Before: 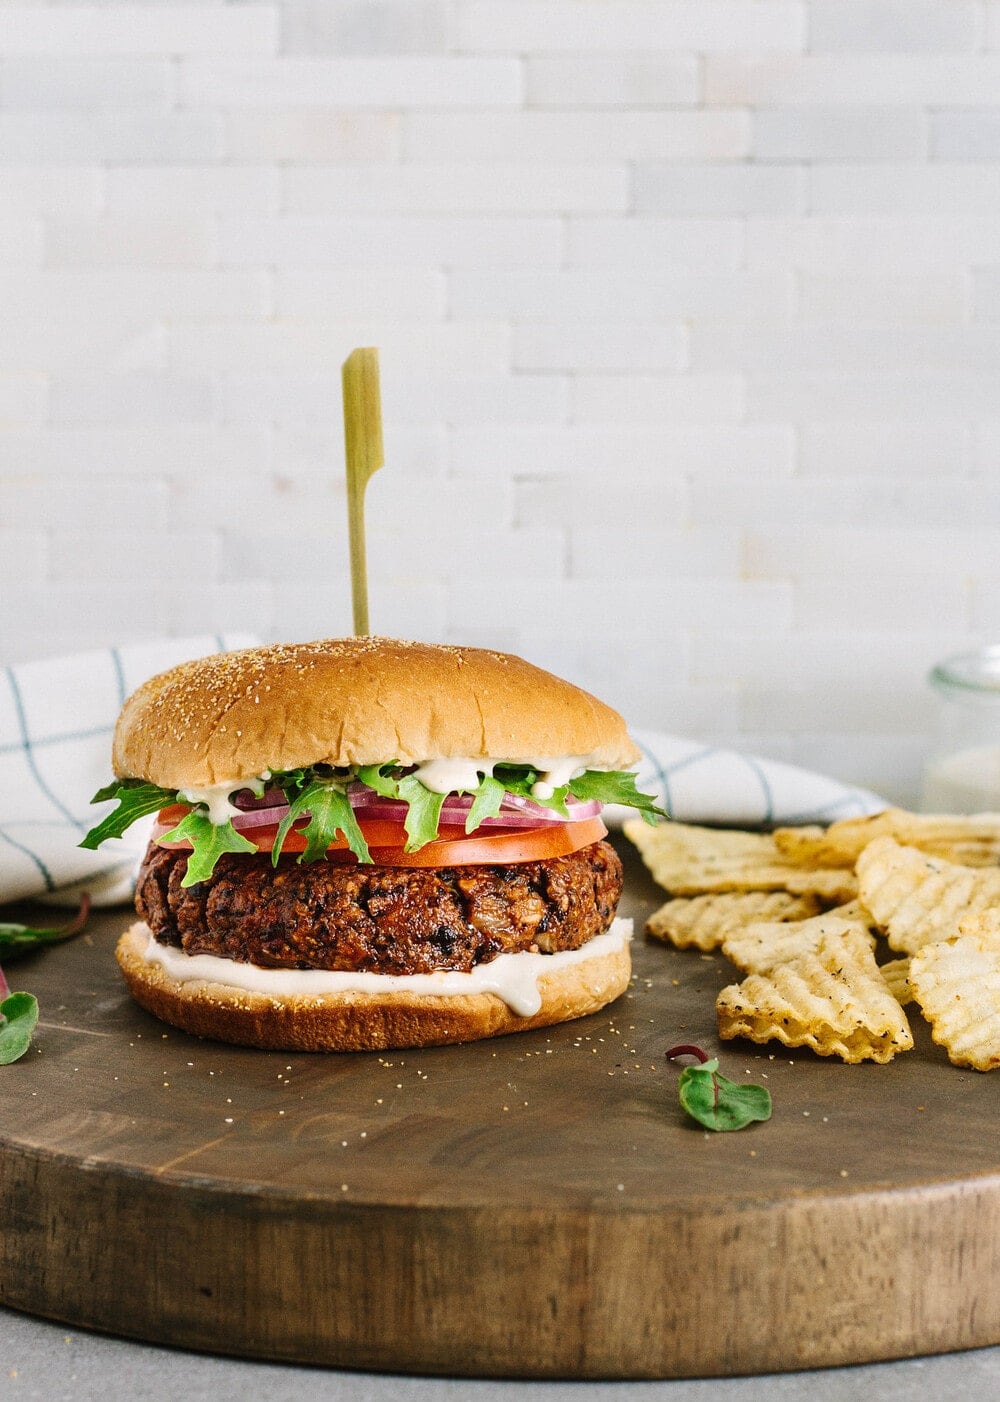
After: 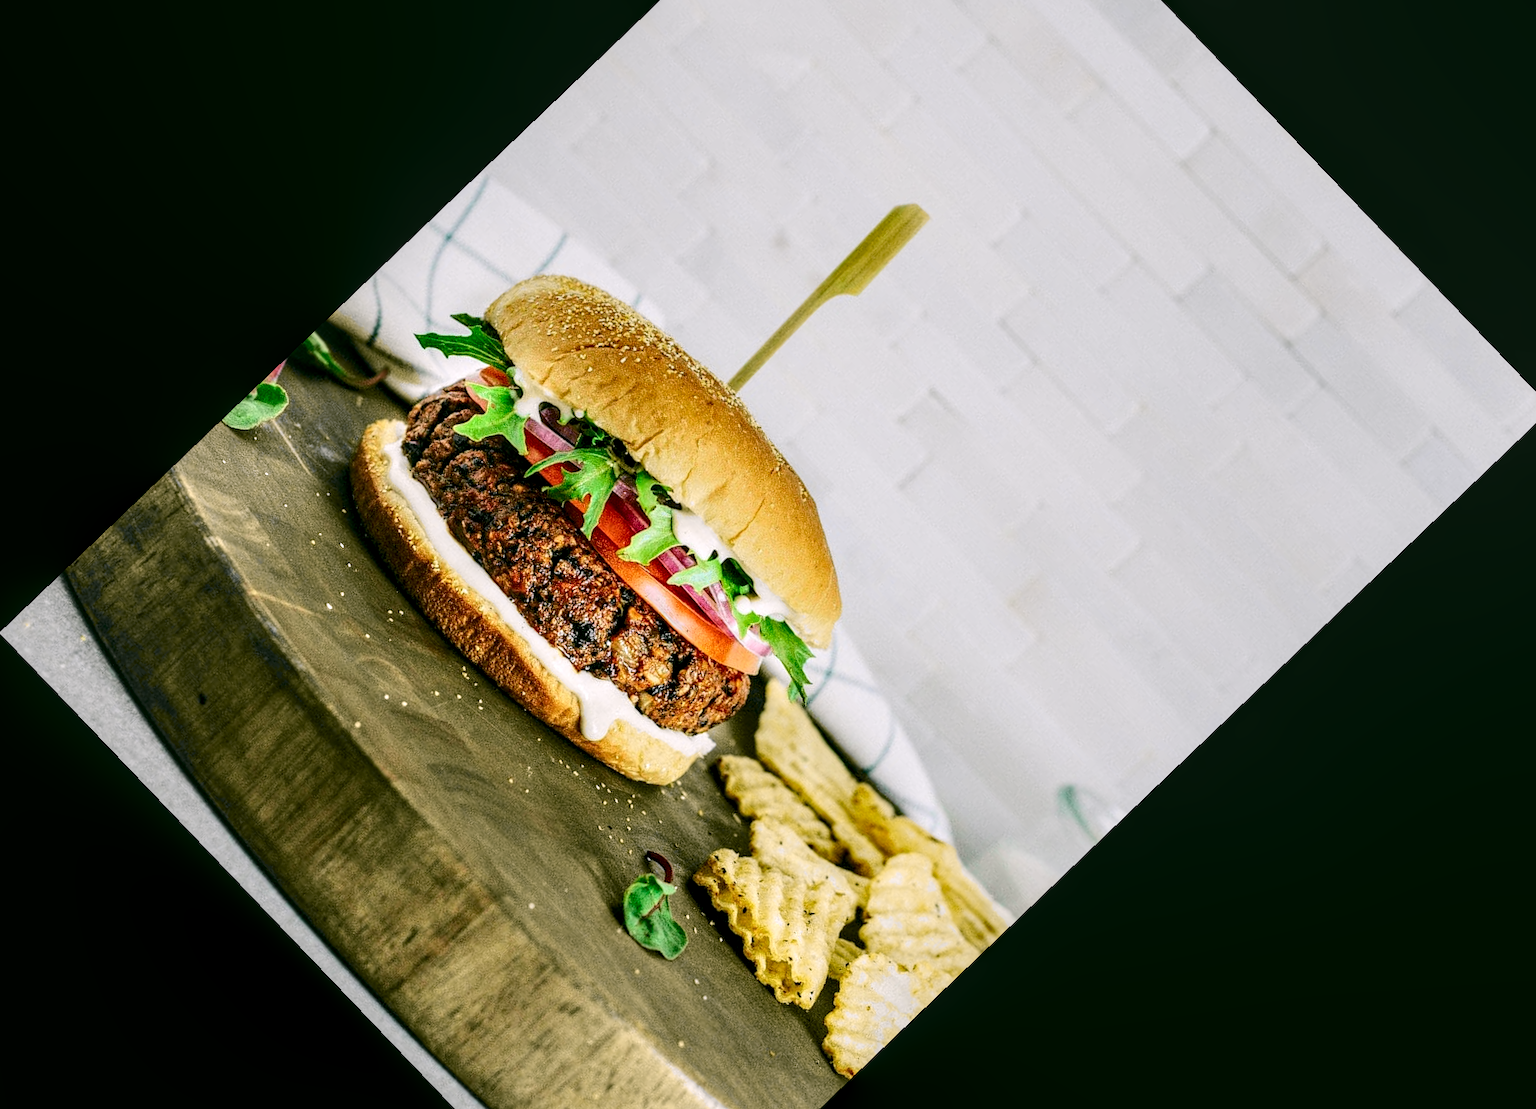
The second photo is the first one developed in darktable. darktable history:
color balance: mode lift, gamma, gain (sRGB), lift [1, 1, 1.022, 1.026]
crop and rotate: angle -46.26°, top 16.234%, right 0.912%, bottom 11.704%
local contrast: detail 150%
tone curve: curves: ch0 [(0, 0) (0.071, 0.047) (0.266, 0.26) (0.483, 0.554) (0.753, 0.811) (1, 0.983)]; ch1 [(0, 0) (0.346, 0.307) (0.408, 0.387) (0.463, 0.465) (0.482, 0.493) (0.502, 0.499) (0.517, 0.502) (0.55, 0.548) (0.597, 0.61) (0.651, 0.698) (1, 1)]; ch2 [(0, 0) (0.346, 0.34) (0.434, 0.46) (0.485, 0.494) (0.5, 0.498) (0.517, 0.506) (0.526, 0.545) (0.583, 0.61) (0.625, 0.659) (1, 1)], color space Lab, independent channels, preserve colors none
color calibration: illuminant custom, x 0.368, y 0.373, temperature 4330.32 K
white balance: red 0.986, blue 1.01
color correction: highlights a* 4.02, highlights b* 4.98, shadows a* -7.55, shadows b* 4.98
